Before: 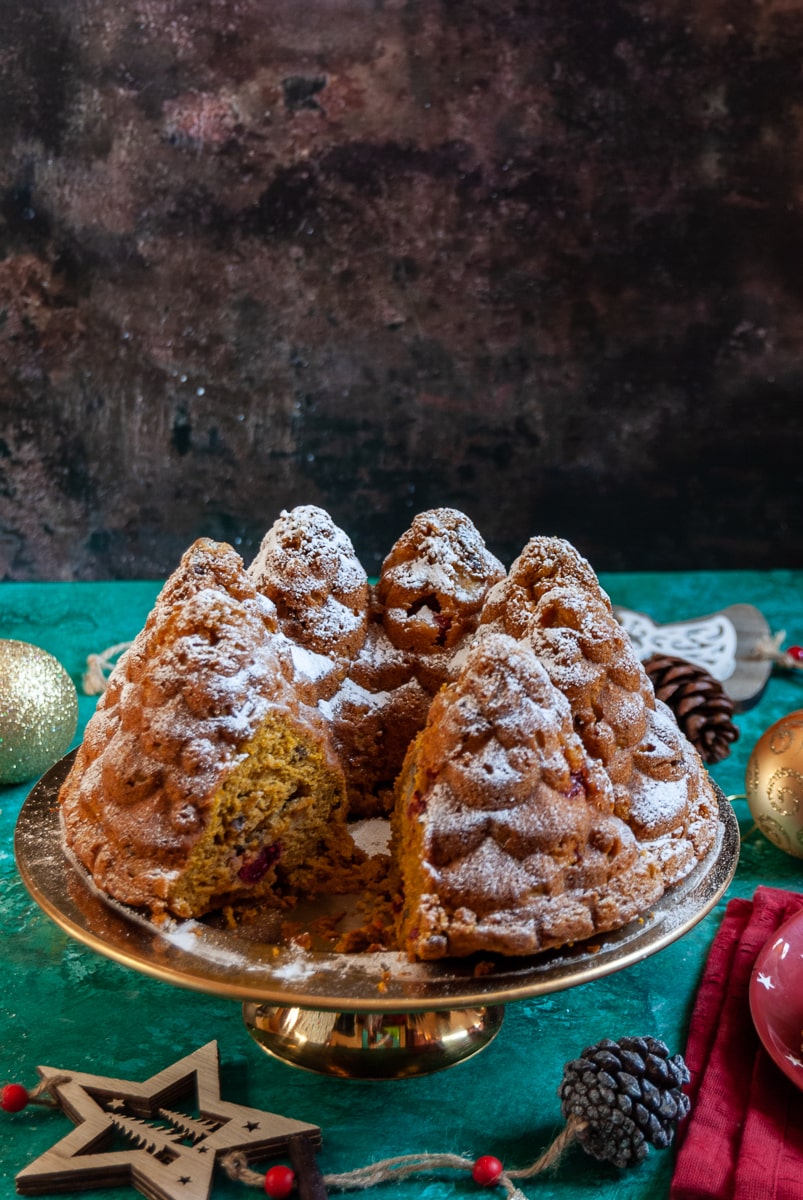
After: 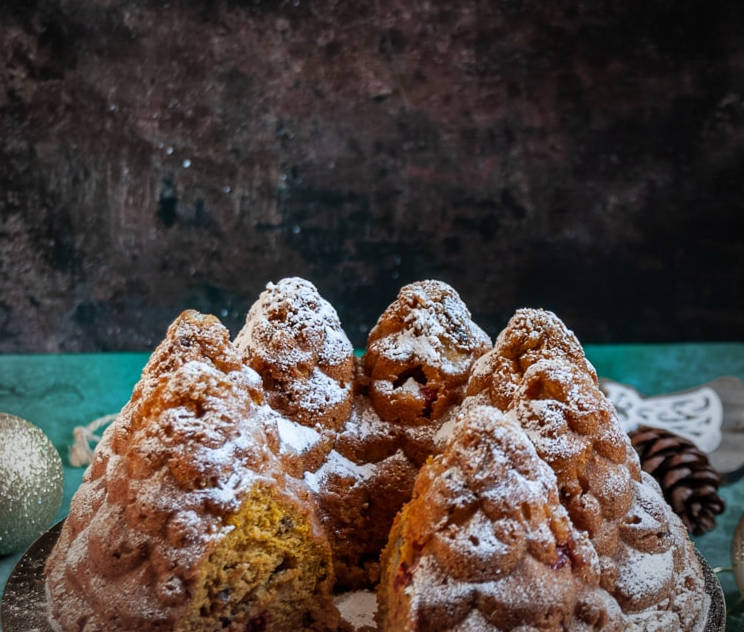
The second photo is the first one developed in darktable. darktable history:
vignetting: fall-off start 67.13%, width/height ratio 1.014
crop: left 1.83%, top 19.071%, right 5.403%, bottom 28.228%
